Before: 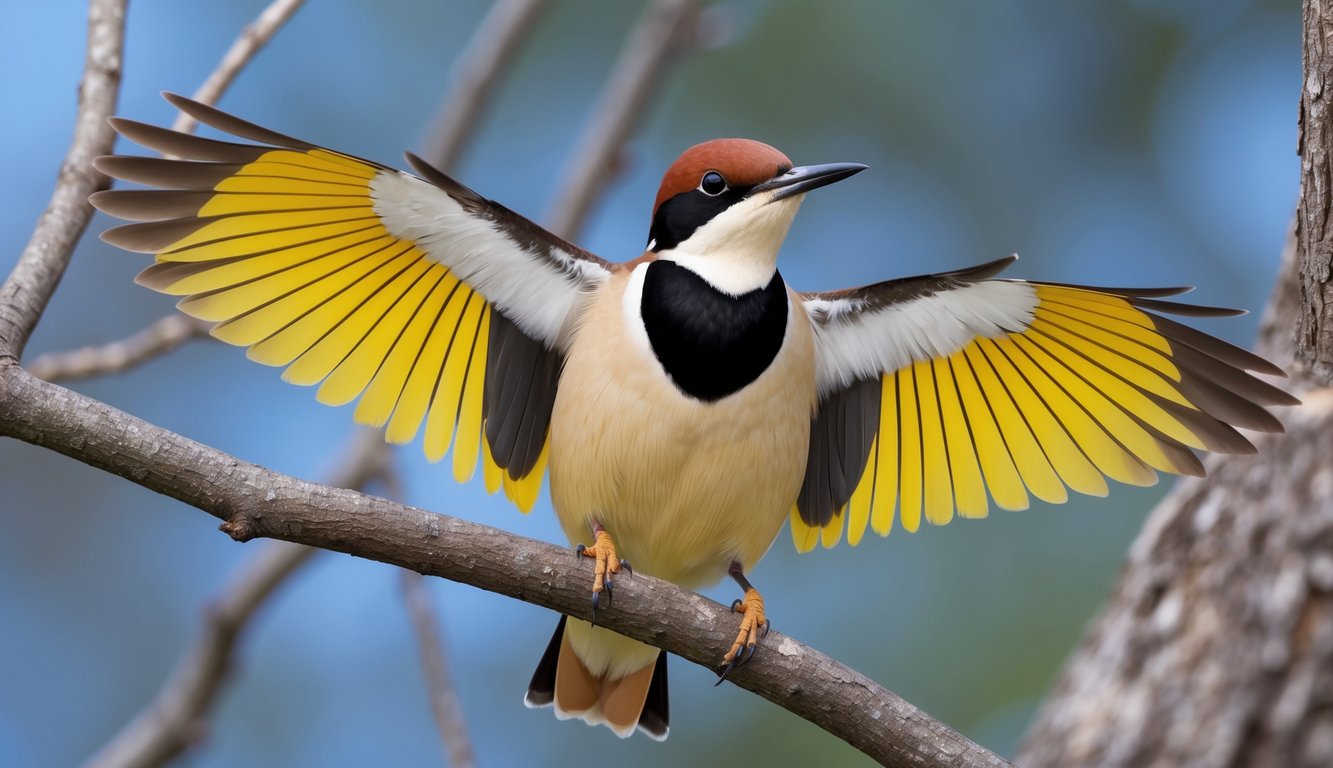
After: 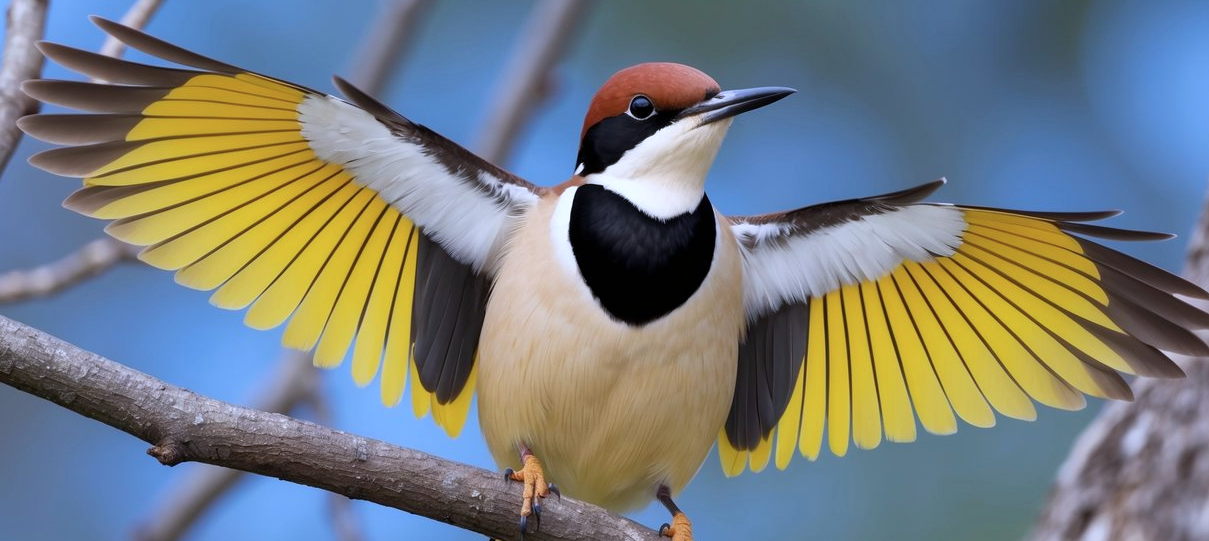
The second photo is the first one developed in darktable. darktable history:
color calibration: illuminant as shot in camera, x 0.37, y 0.382, temperature 4317.47 K
crop: left 5.454%, top 10.002%, right 3.814%, bottom 19.43%
